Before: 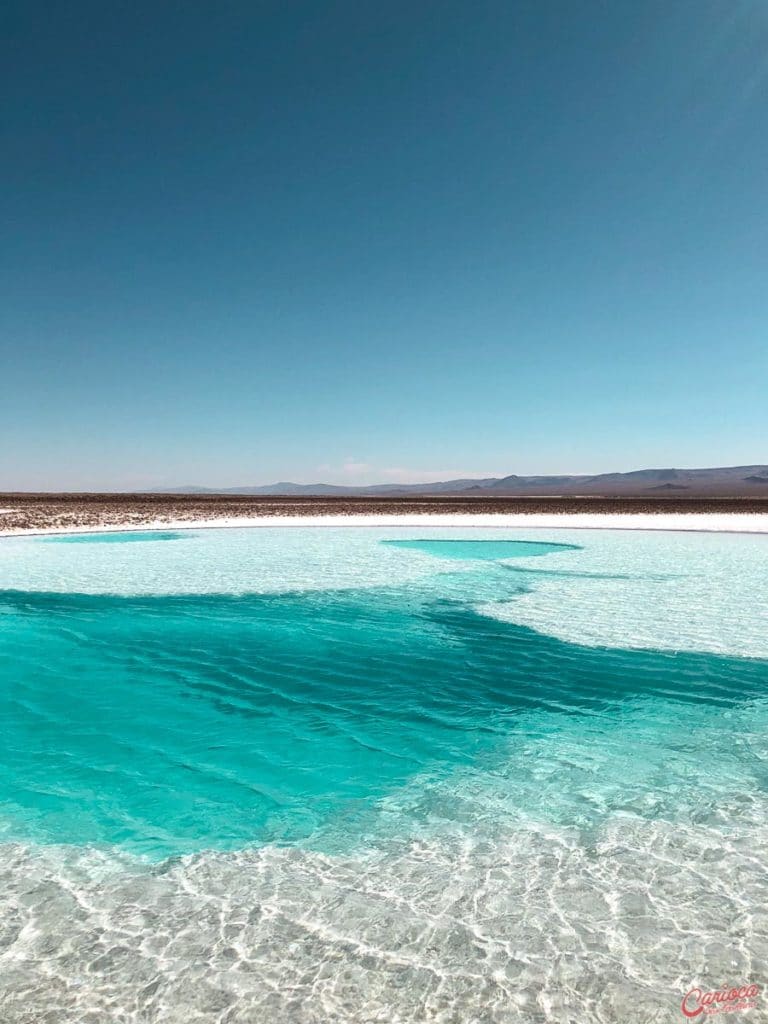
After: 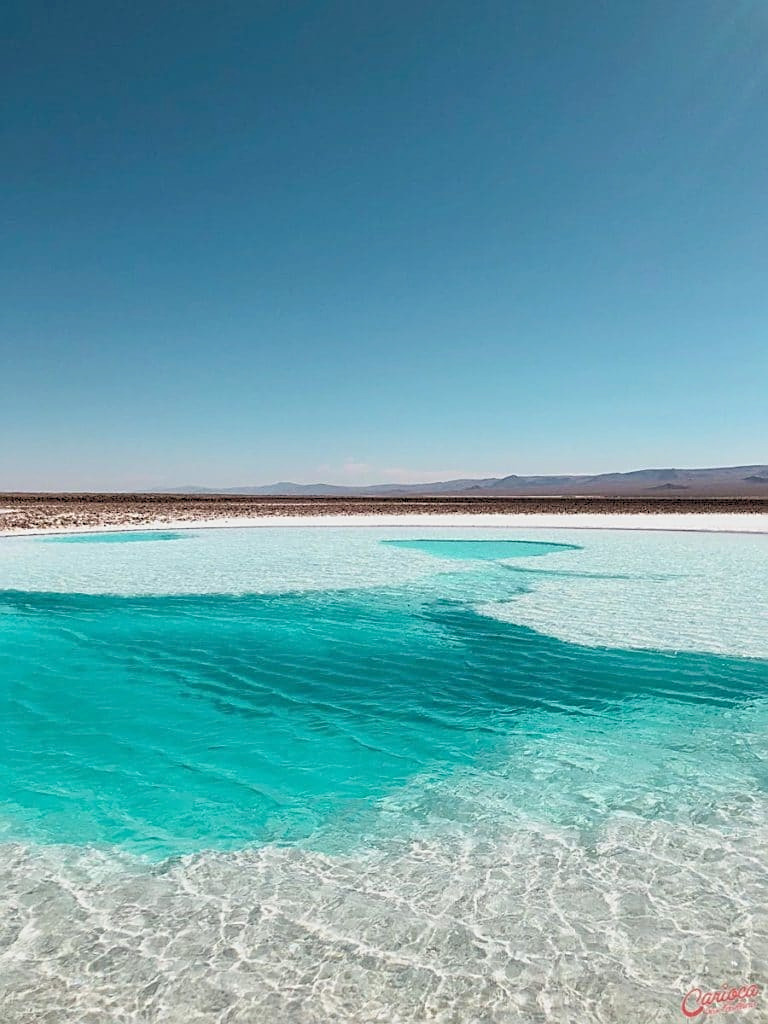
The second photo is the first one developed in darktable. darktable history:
rgb levels: preserve colors sum RGB, levels [[0.038, 0.433, 0.934], [0, 0.5, 1], [0, 0.5, 1]]
white balance: emerald 1
sharpen: on, module defaults
